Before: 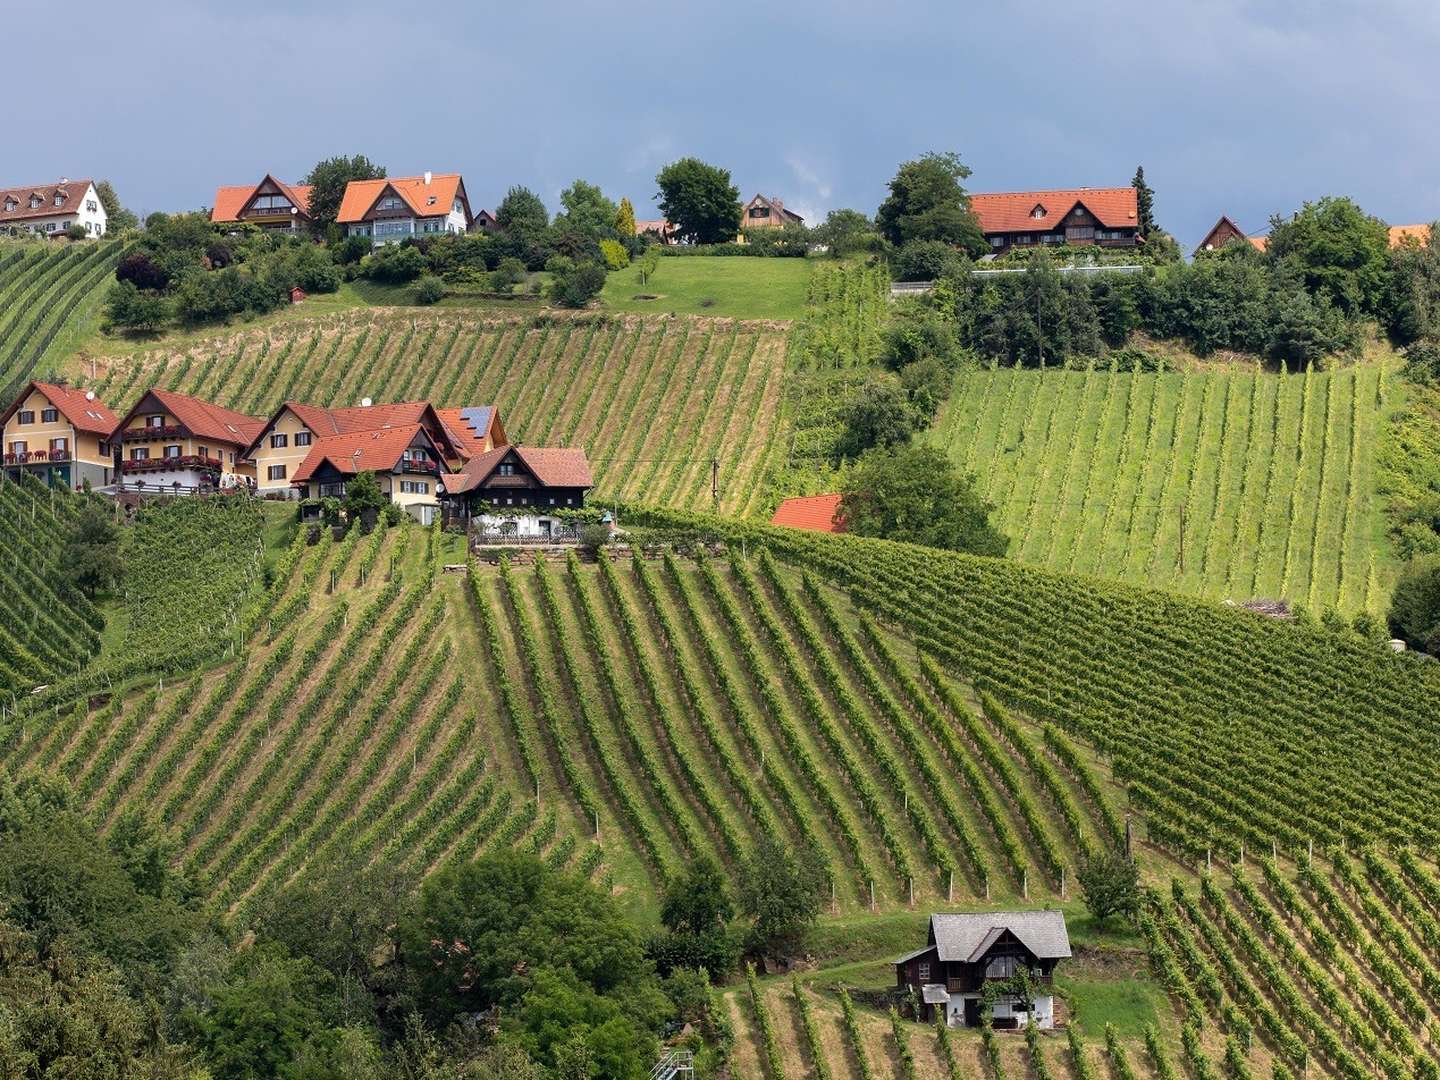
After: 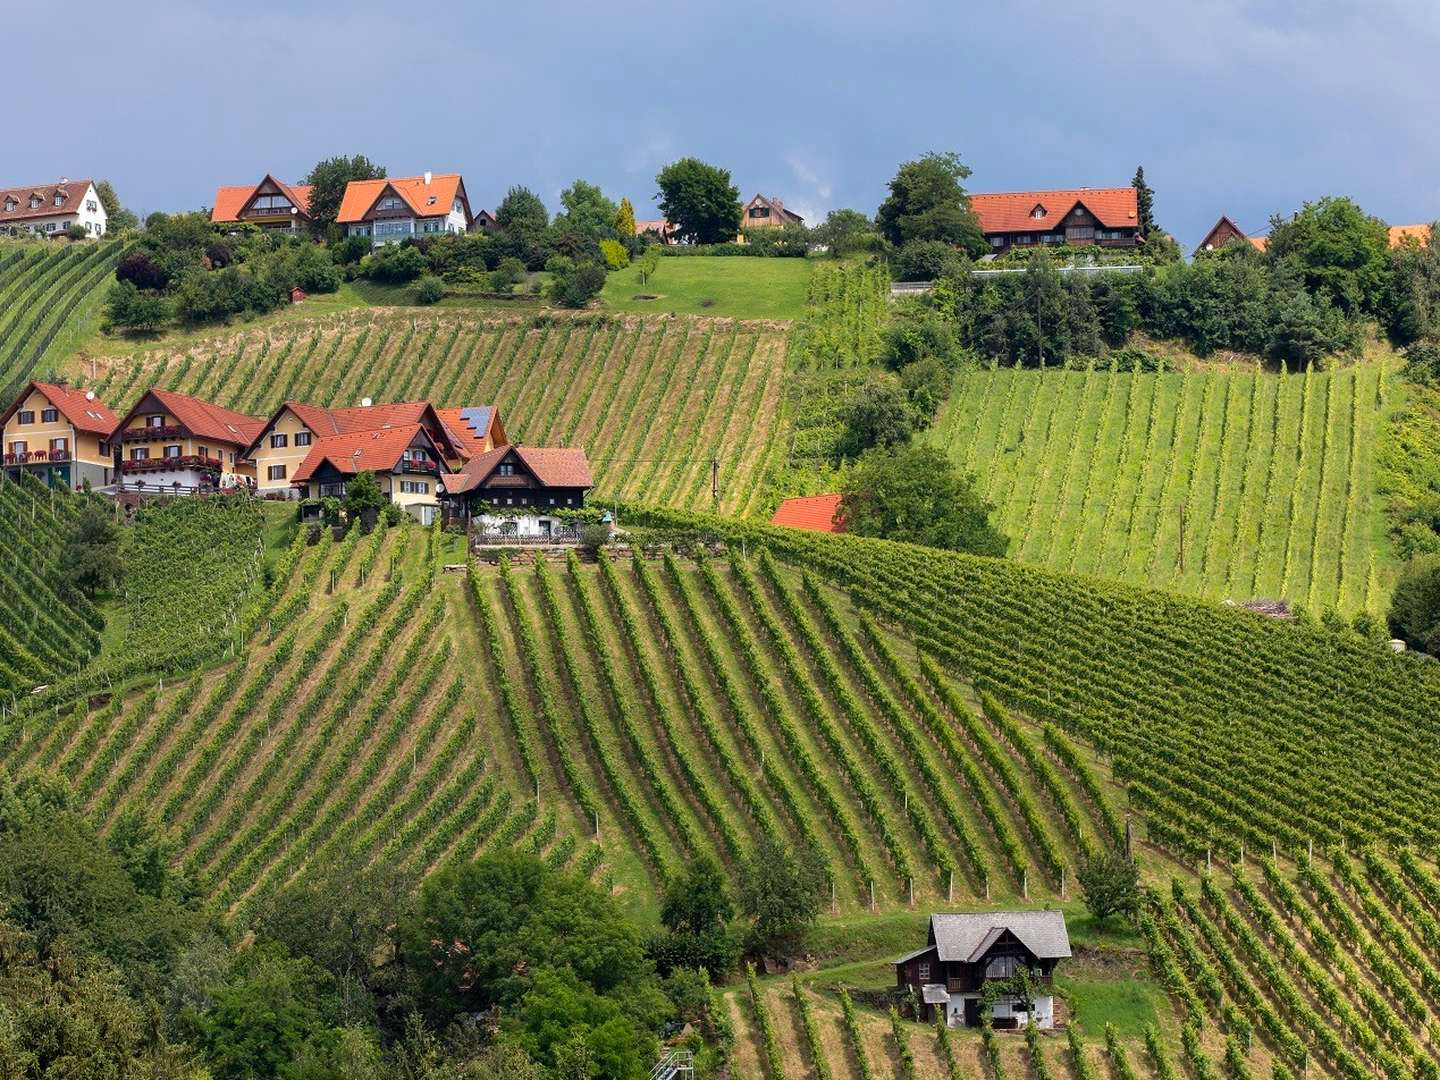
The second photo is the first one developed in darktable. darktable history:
exposure: compensate highlight preservation false
color correction: highlights b* 0.038, saturation 1.14
